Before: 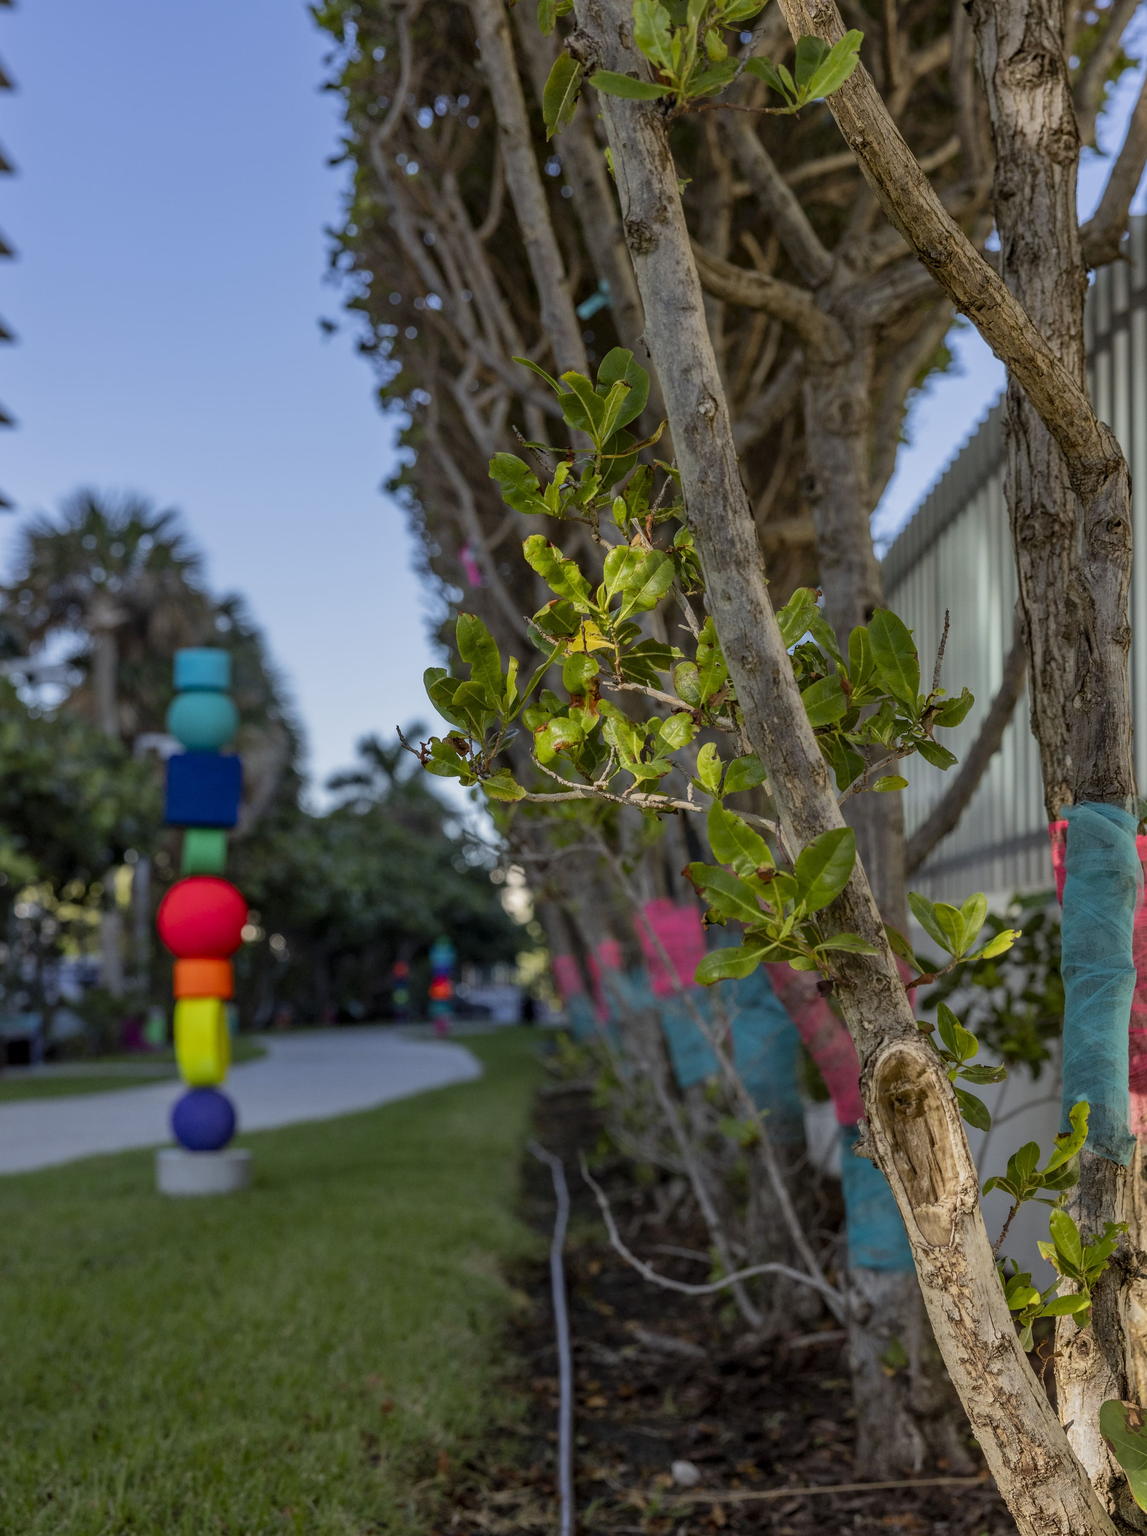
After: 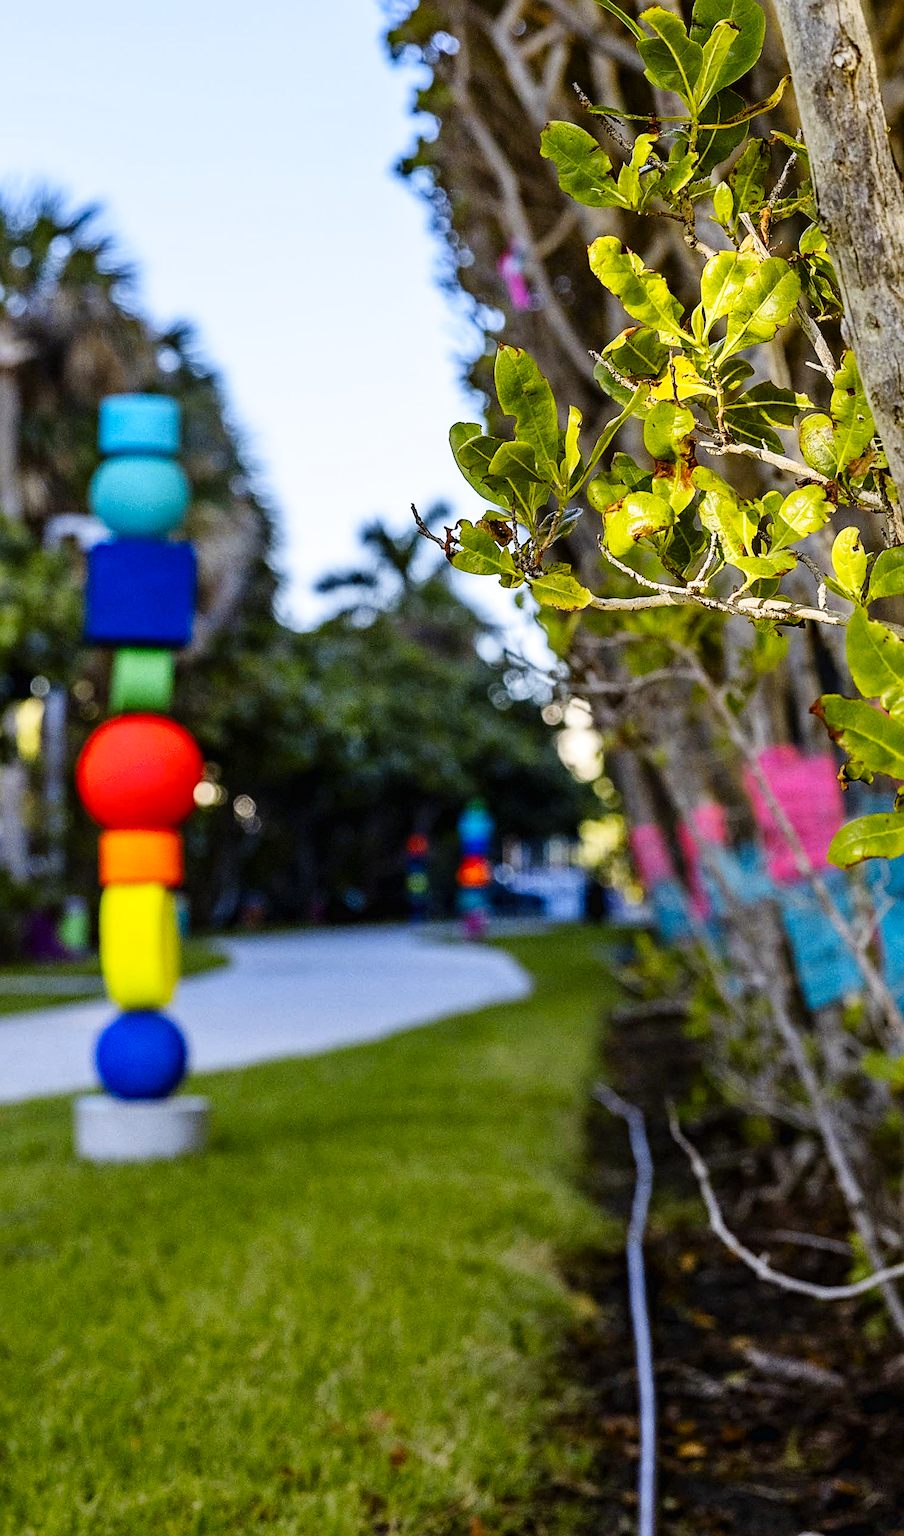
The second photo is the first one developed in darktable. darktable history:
white balance: red 1.009, blue 1.027
local contrast: mode bilateral grid, contrast 10, coarseness 25, detail 115%, midtone range 0.2
crop: left 8.966%, top 23.852%, right 34.699%, bottom 4.703%
sharpen: on, module defaults
shadows and highlights: shadows -30, highlights 30
haze removal: compatibility mode true, adaptive false
color contrast: green-magenta contrast 0.85, blue-yellow contrast 1.25, unbound 0
base curve: curves: ch0 [(0, 0.003) (0.001, 0.002) (0.006, 0.004) (0.02, 0.022) (0.048, 0.086) (0.094, 0.234) (0.162, 0.431) (0.258, 0.629) (0.385, 0.8) (0.548, 0.918) (0.751, 0.988) (1, 1)], preserve colors none
